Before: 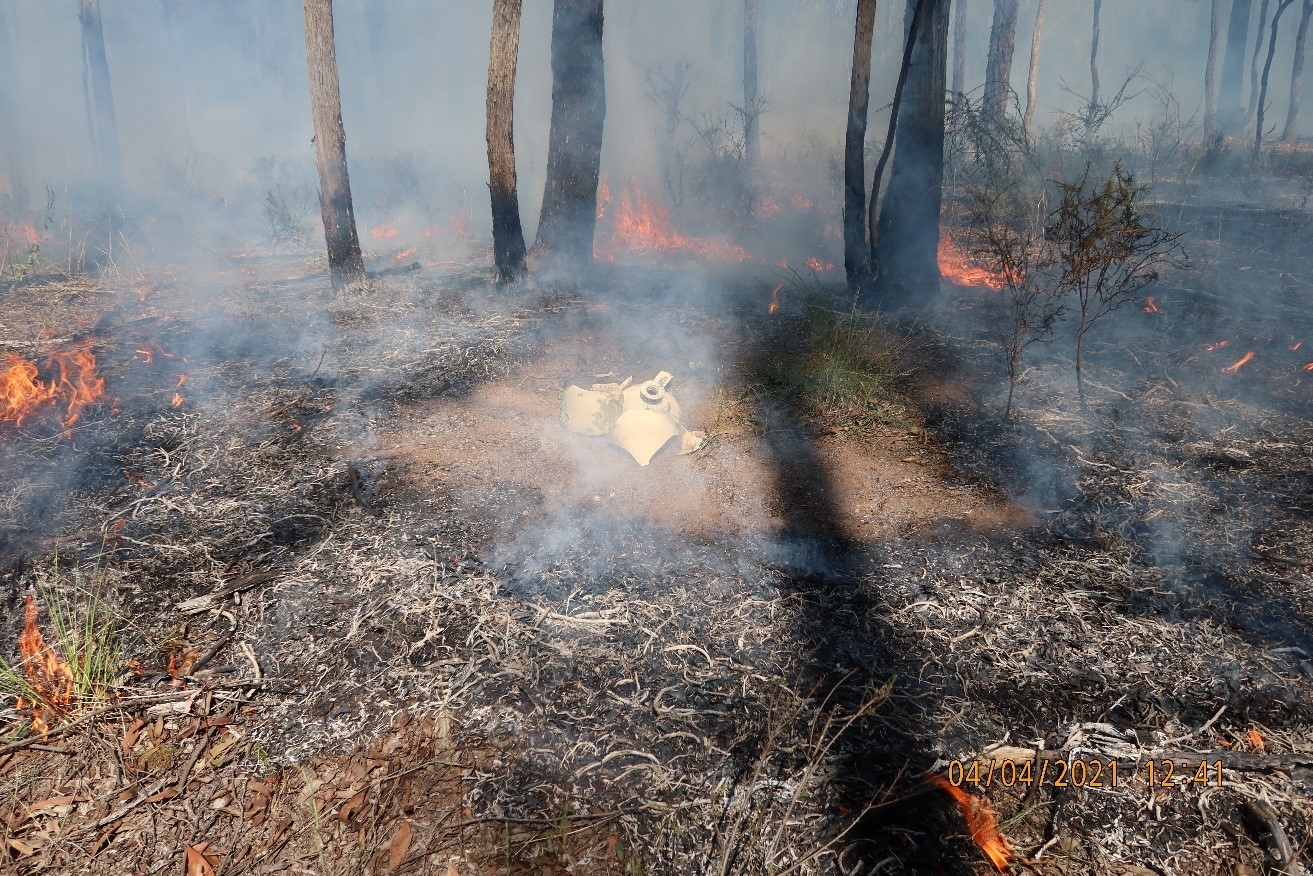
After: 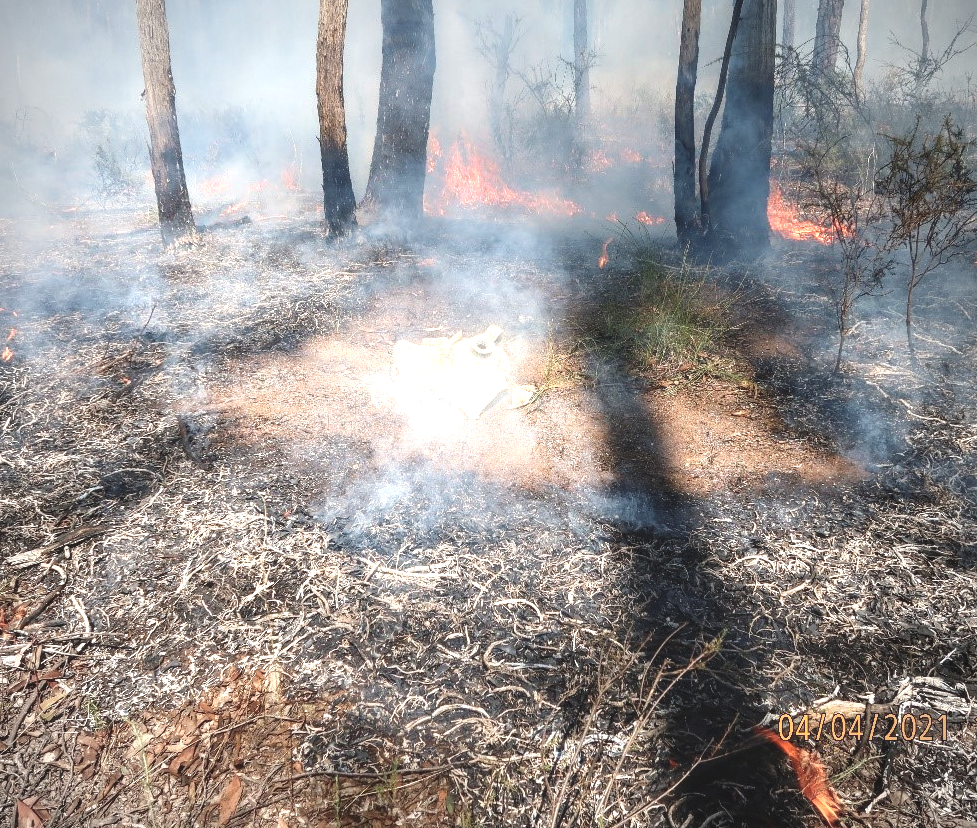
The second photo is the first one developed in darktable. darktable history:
local contrast: on, module defaults
exposure: black level correction -0.006, exposure 1 EV, compensate exposure bias true, compensate highlight preservation false
vignetting: on, module defaults
crop and rotate: left 12.984%, top 5.367%, right 12.589%
